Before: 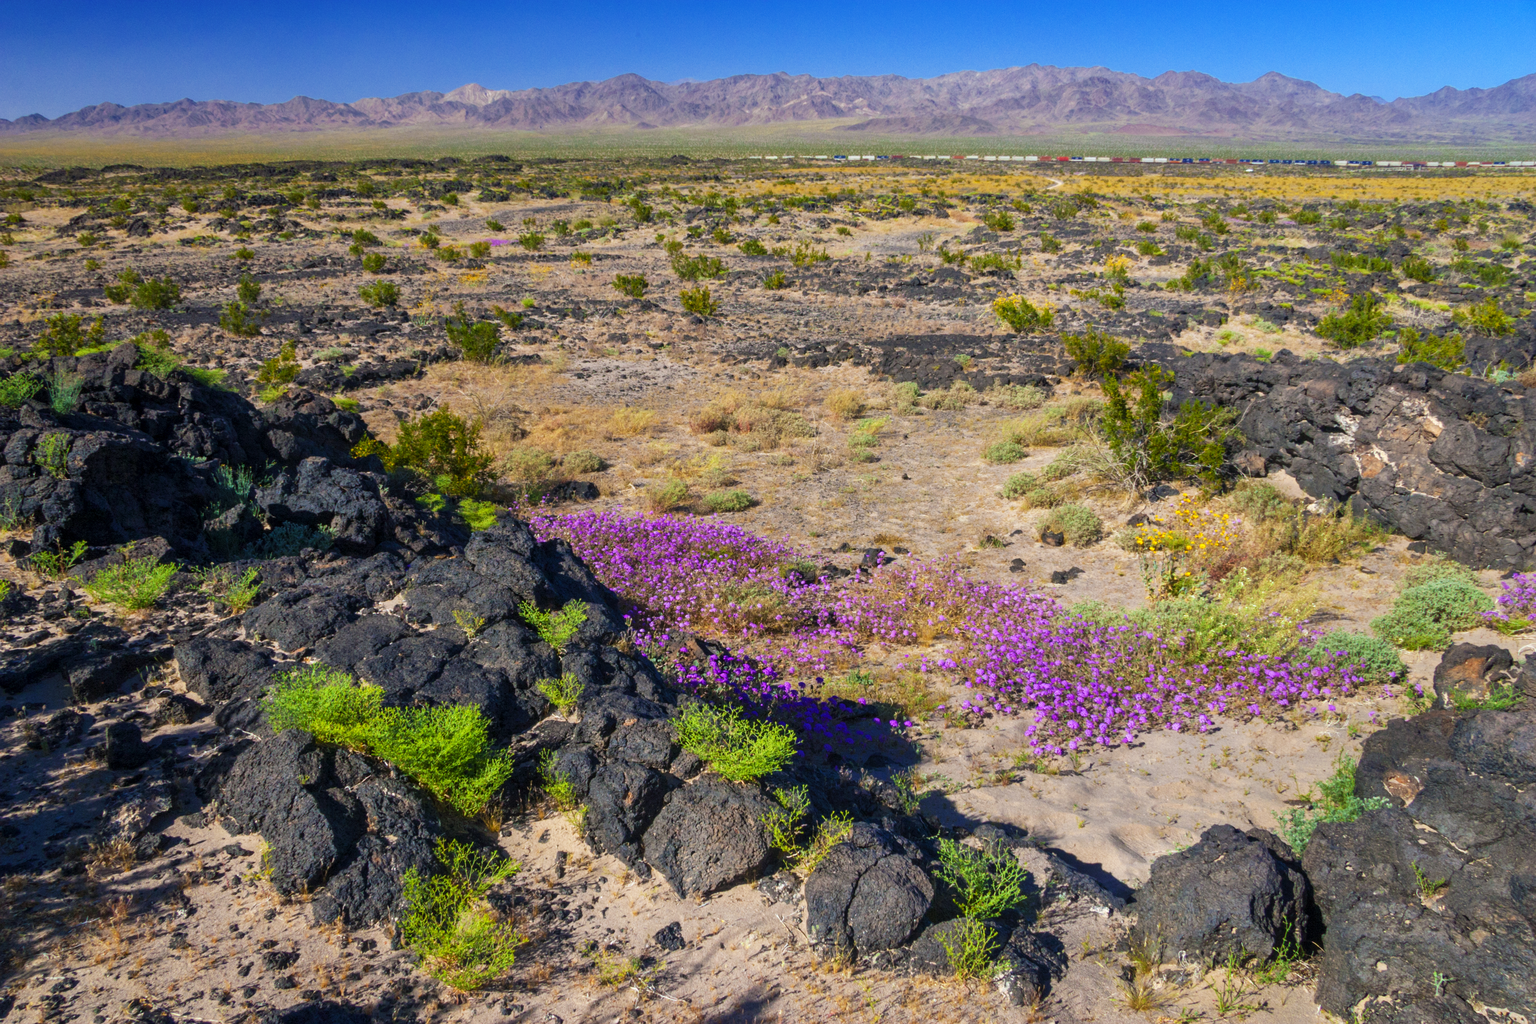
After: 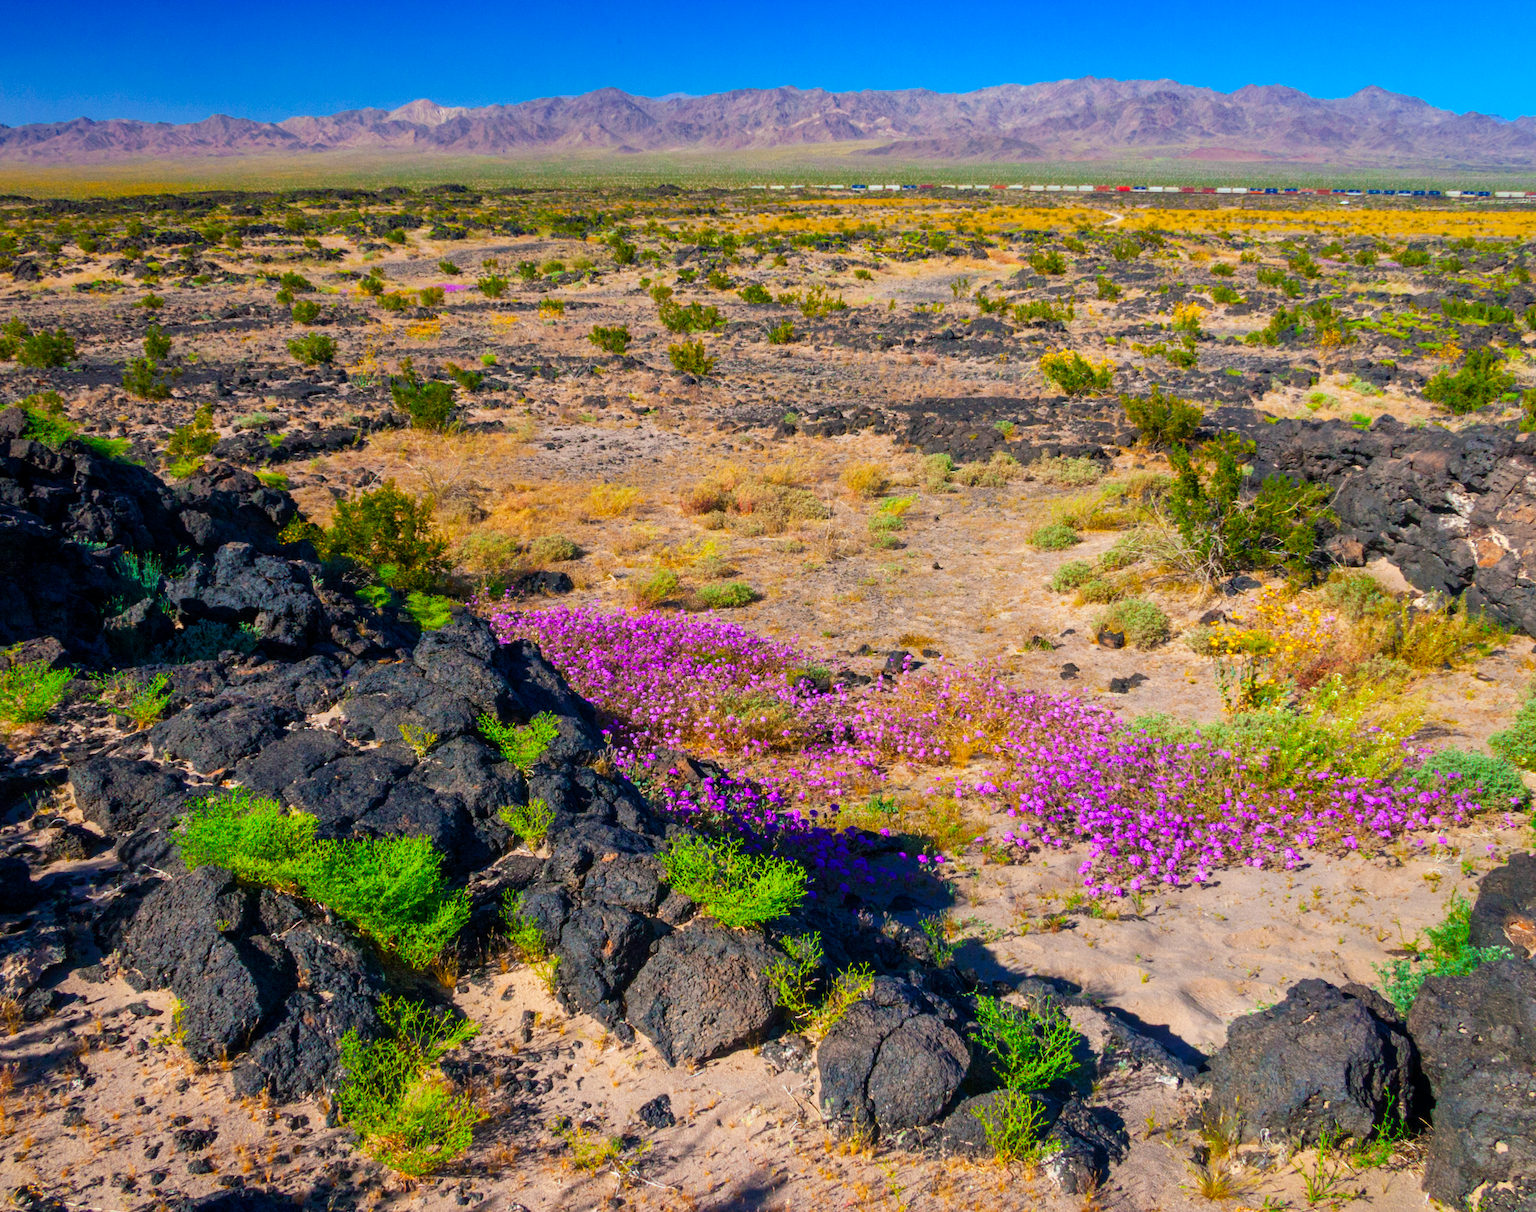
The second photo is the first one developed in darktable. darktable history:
crop: left 7.598%, right 7.873%
color balance: output saturation 120%
